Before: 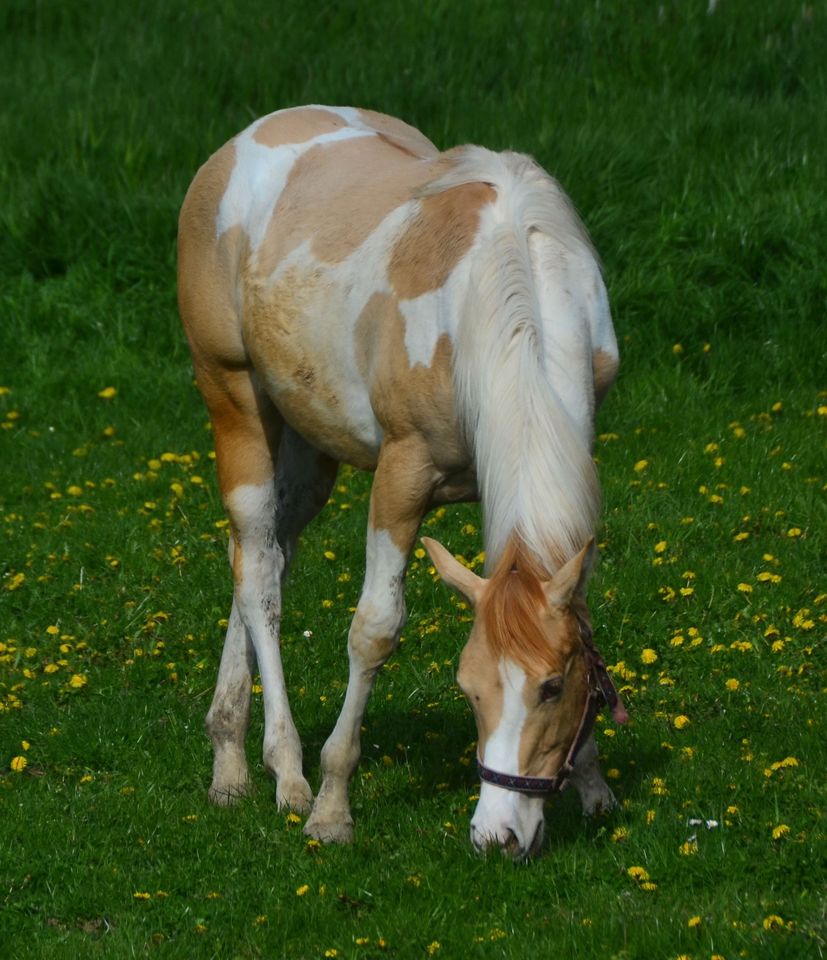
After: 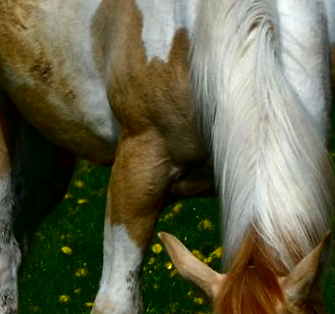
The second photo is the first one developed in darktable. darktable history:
local contrast: mode bilateral grid, contrast 21, coarseness 51, detail 128%, midtone range 0.2
exposure: exposure 0.695 EV, compensate highlight preservation false
contrast brightness saturation: brightness -0.511
crop: left 31.89%, top 31.798%, right 27.487%, bottom 35.434%
